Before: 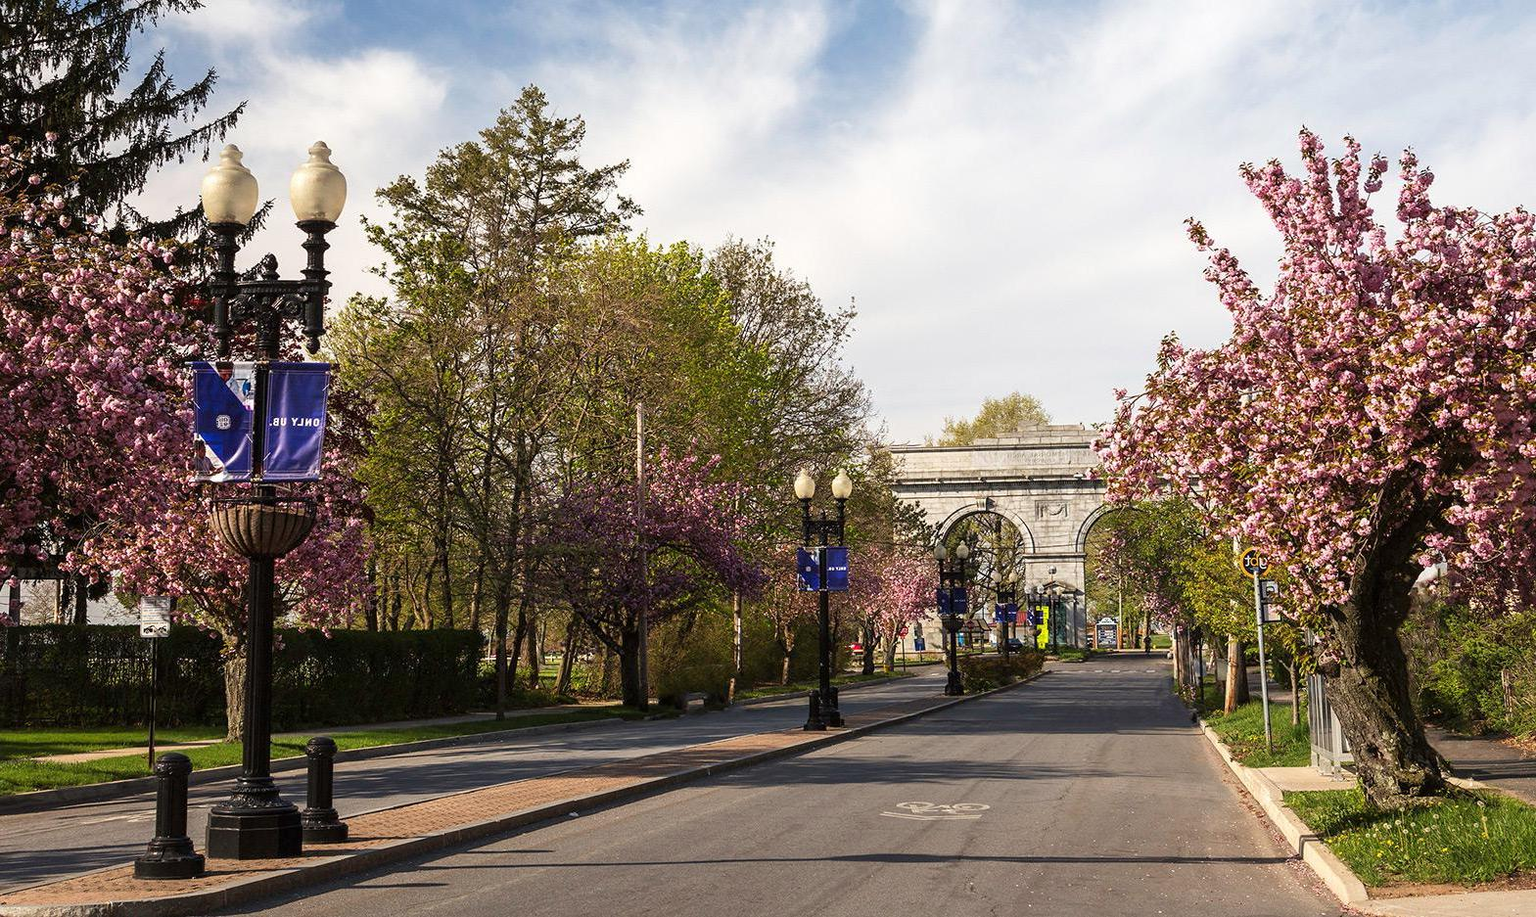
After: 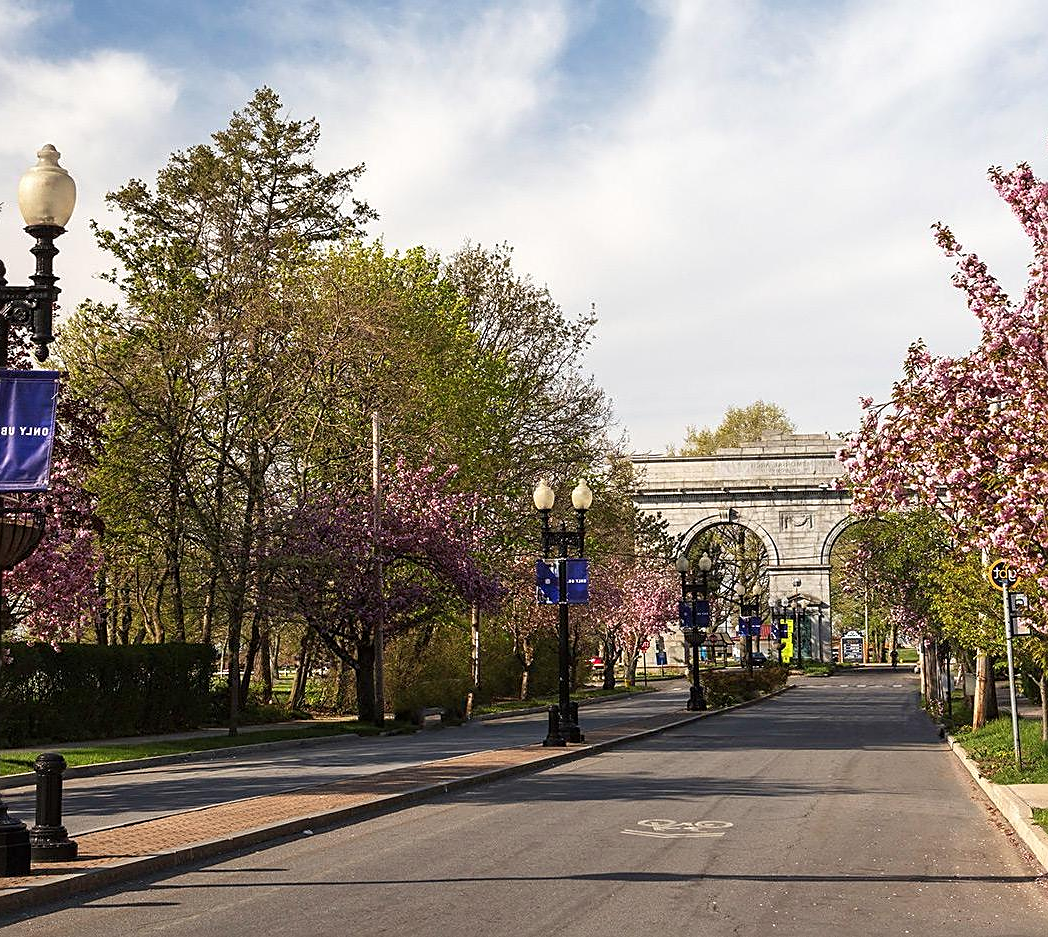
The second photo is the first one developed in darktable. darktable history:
sharpen: on, module defaults
crop and rotate: left 17.732%, right 15.423%
